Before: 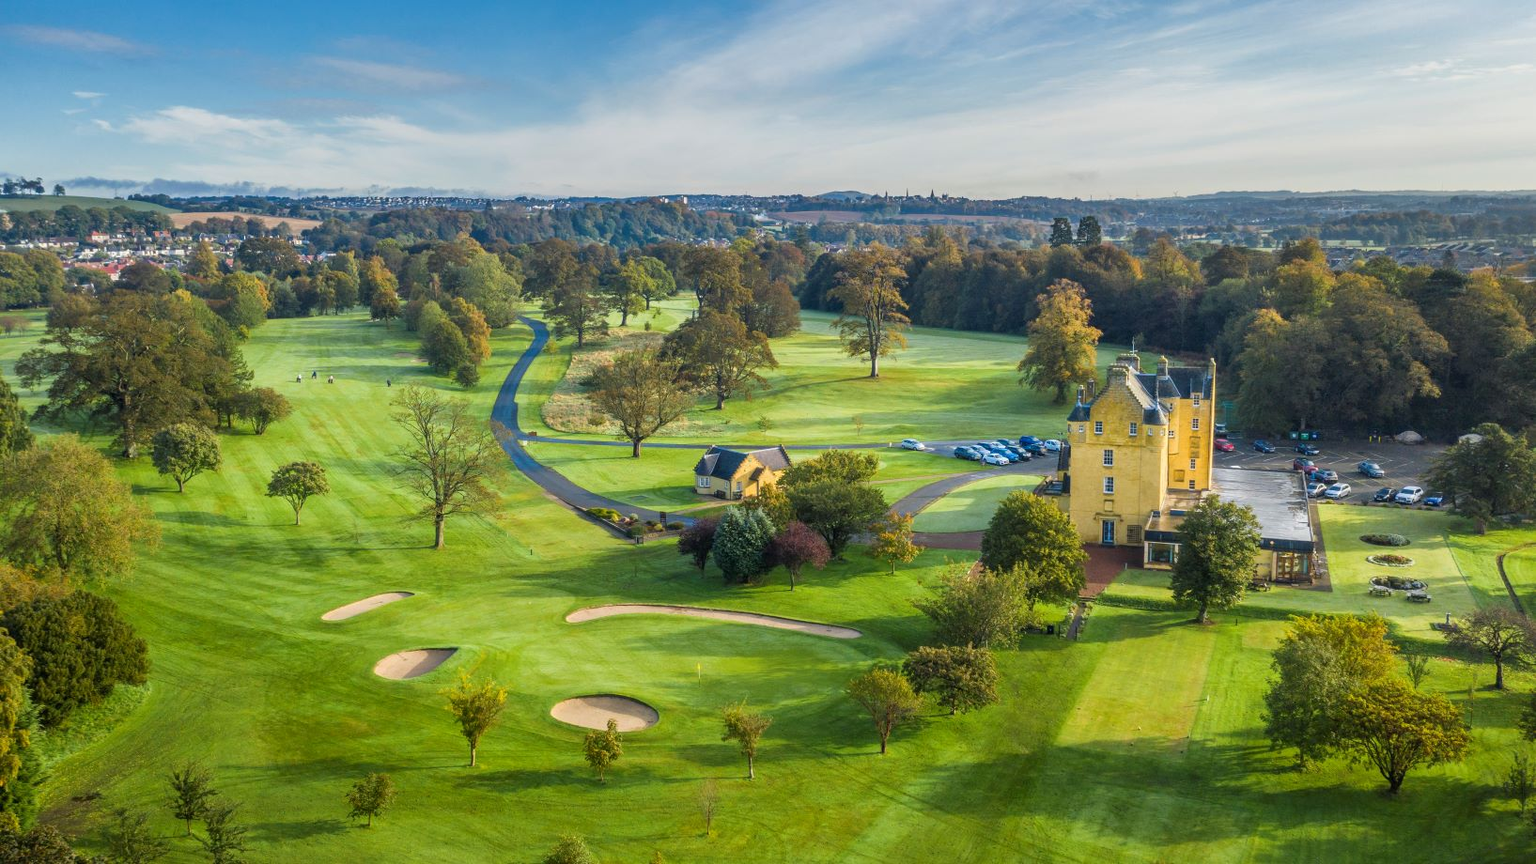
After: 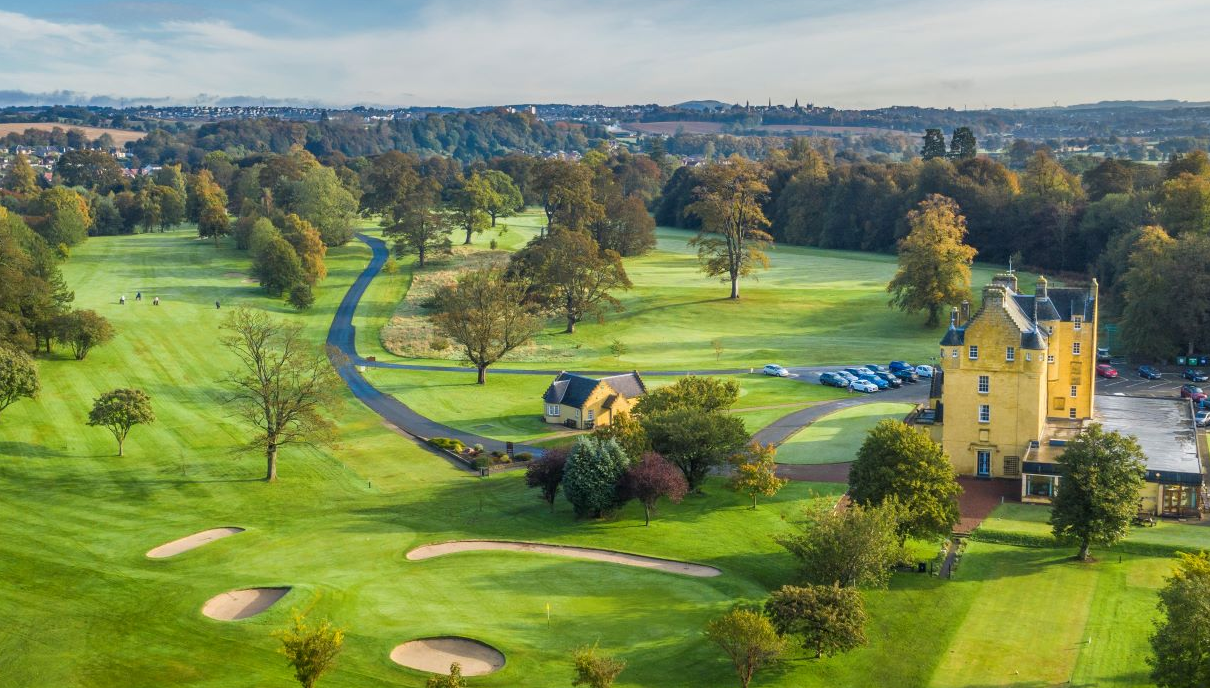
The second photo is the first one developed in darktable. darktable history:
exposure: compensate highlight preservation false
crop and rotate: left 12.063%, top 11.395%, right 13.886%, bottom 13.72%
